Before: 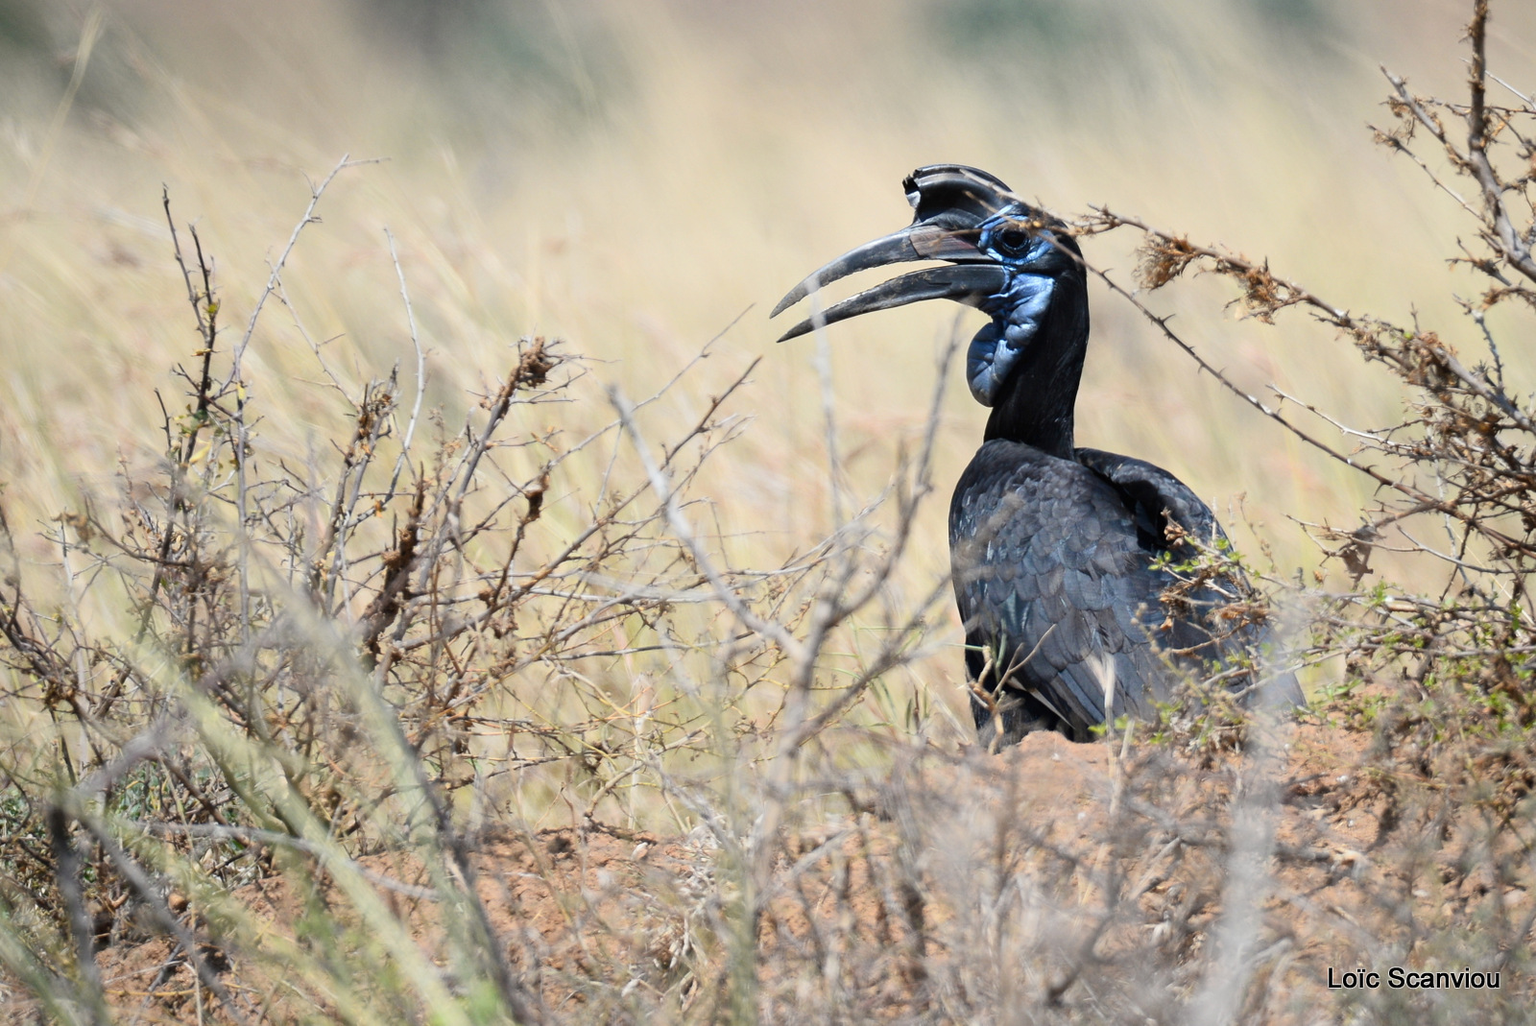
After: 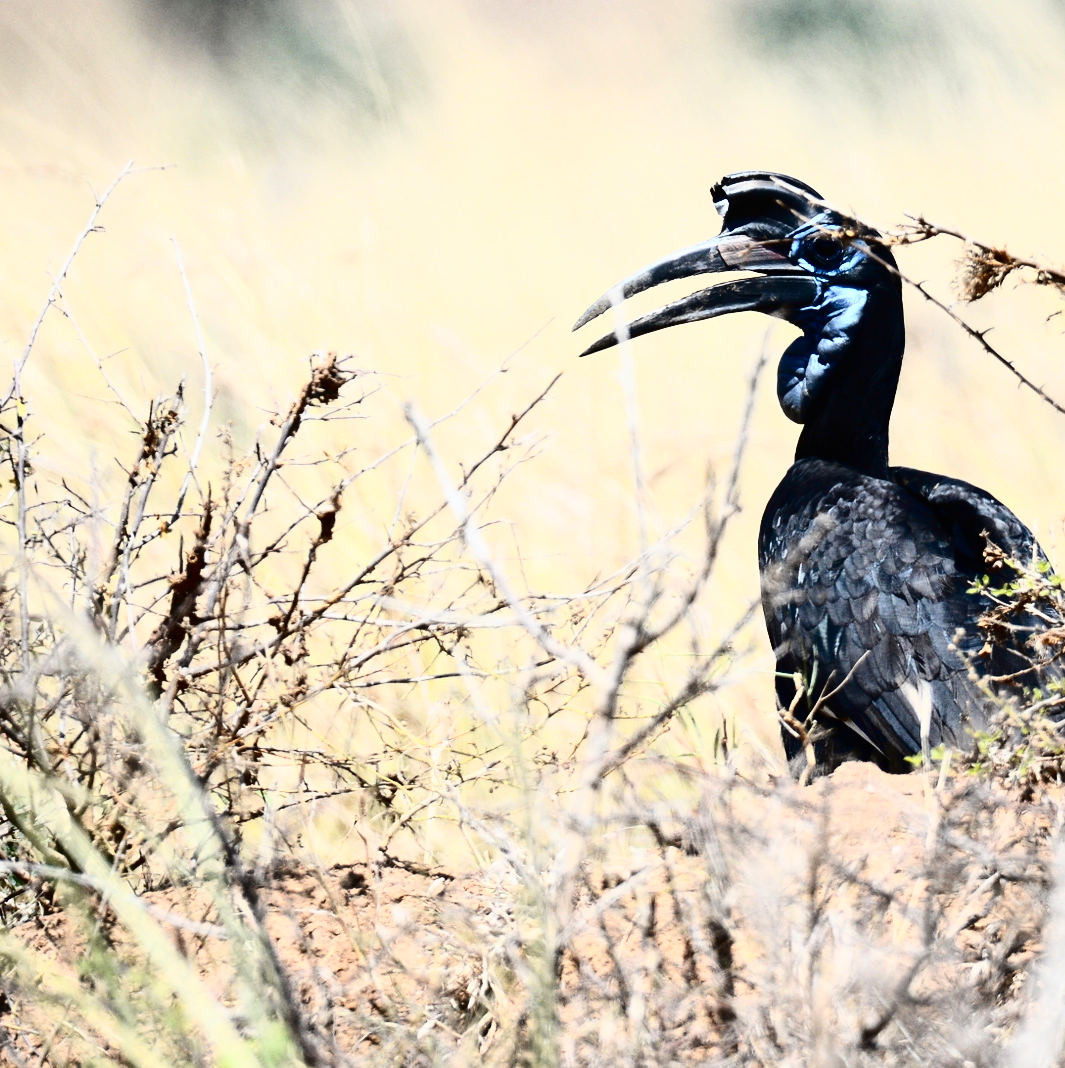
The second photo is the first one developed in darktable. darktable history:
crop and rotate: left 14.397%, right 18.985%
tone curve: curves: ch0 [(0, 0) (0.003, 0.005) (0.011, 0.008) (0.025, 0.01) (0.044, 0.014) (0.069, 0.017) (0.1, 0.022) (0.136, 0.028) (0.177, 0.037) (0.224, 0.049) (0.277, 0.091) (0.335, 0.168) (0.399, 0.292) (0.468, 0.463) (0.543, 0.637) (0.623, 0.792) (0.709, 0.903) (0.801, 0.963) (0.898, 0.985) (1, 1)], color space Lab, independent channels, preserve colors none
color correction: highlights b* -0.028, saturation 1.1
